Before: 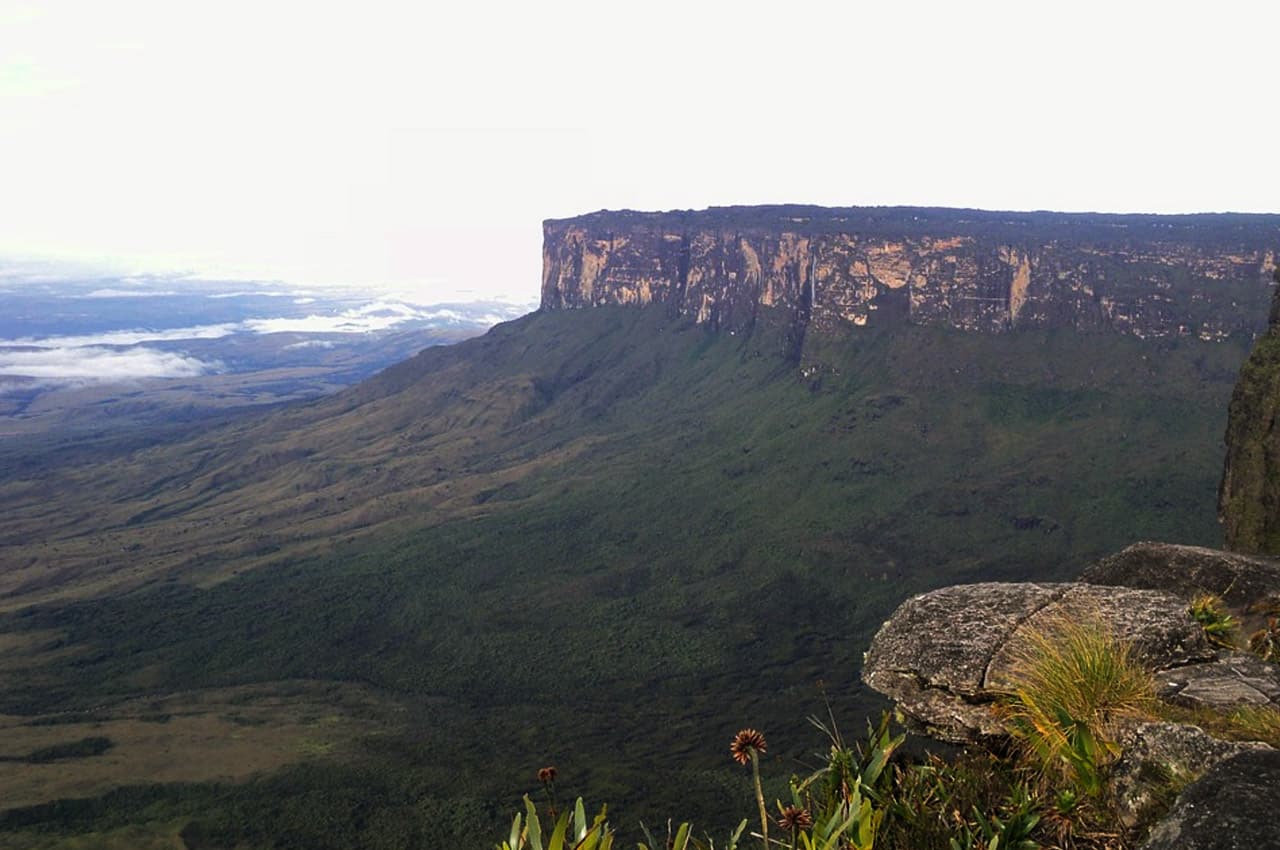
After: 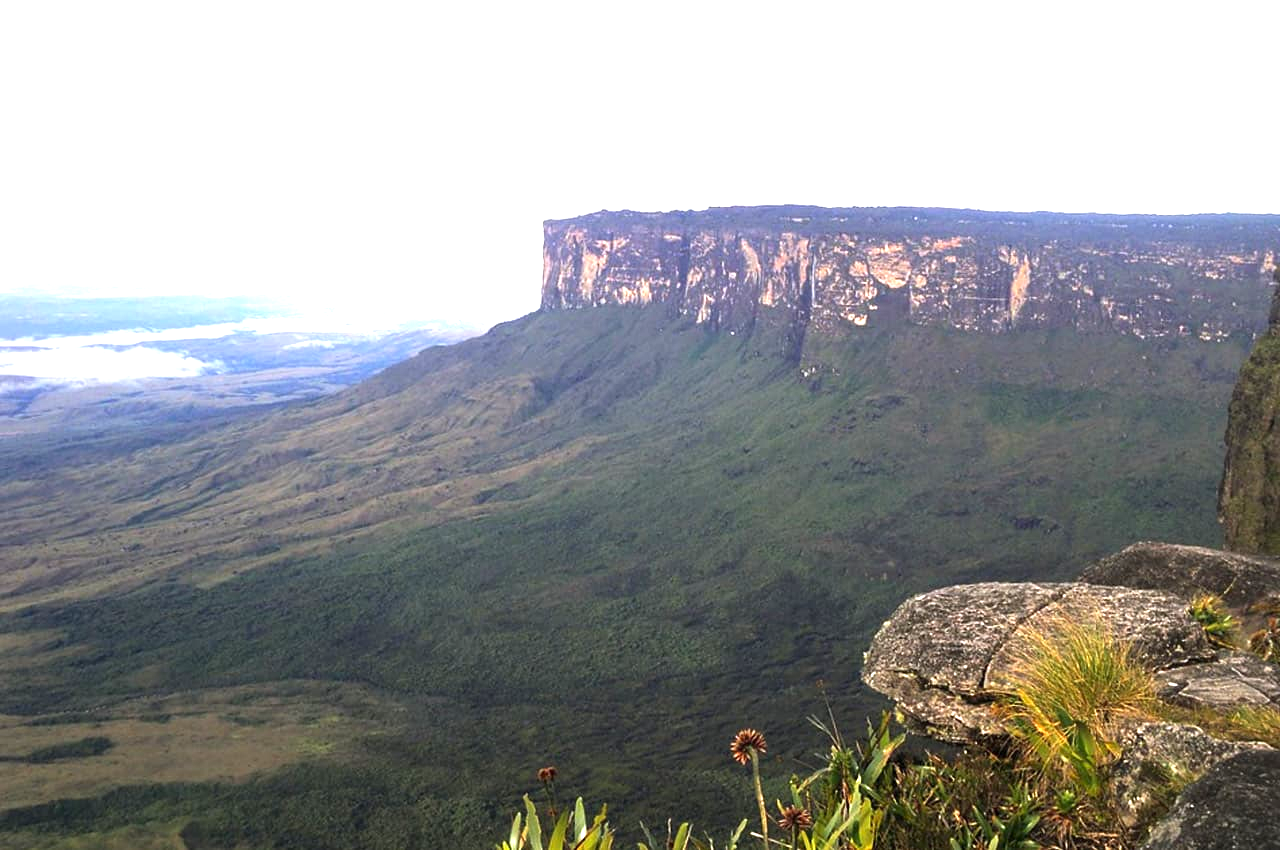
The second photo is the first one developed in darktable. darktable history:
exposure: exposure 1.25 EV, compensate highlight preservation false
